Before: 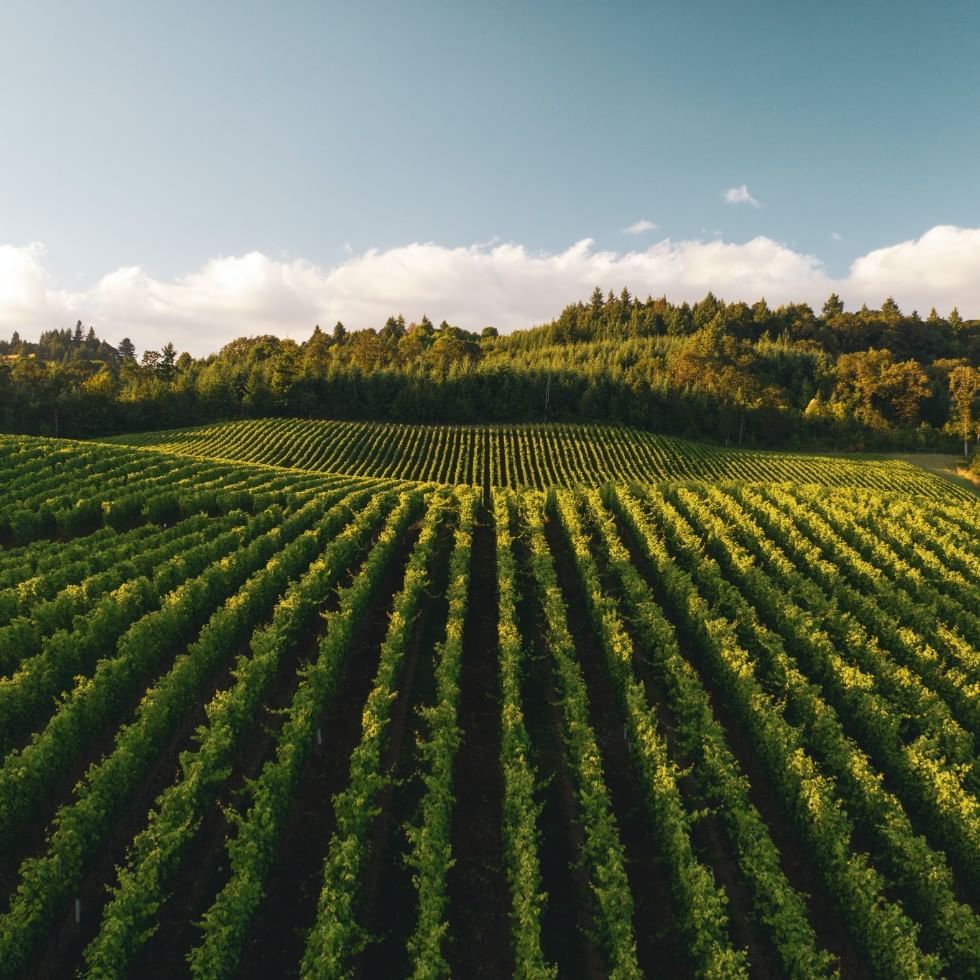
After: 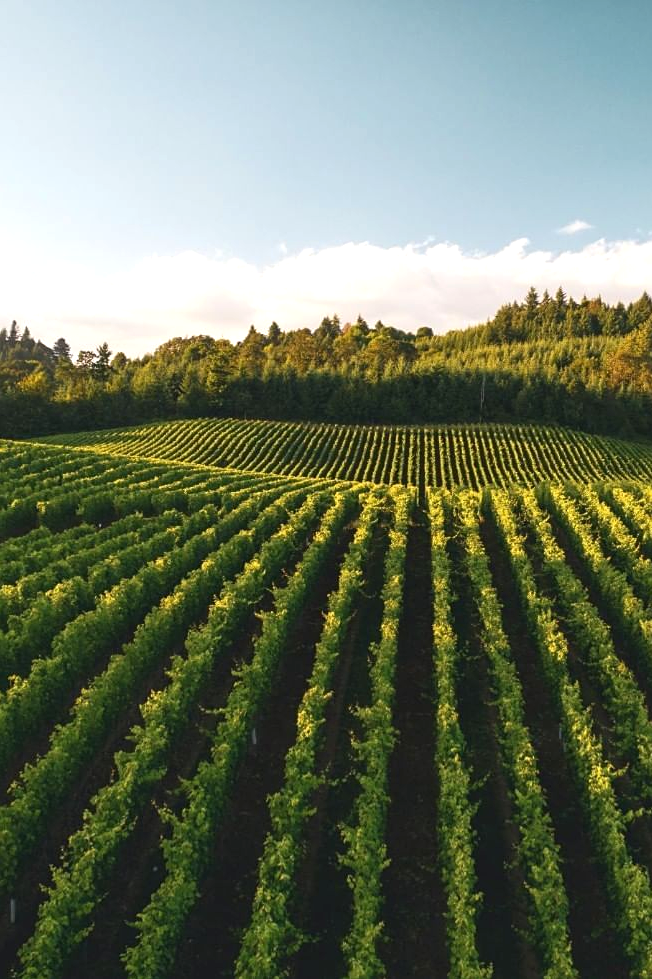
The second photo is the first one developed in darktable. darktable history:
sharpen: amount 0.202
crop and rotate: left 6.69%, right 26.764%
exposure: exposure 0.48 EV, compensate highlight preservation false
